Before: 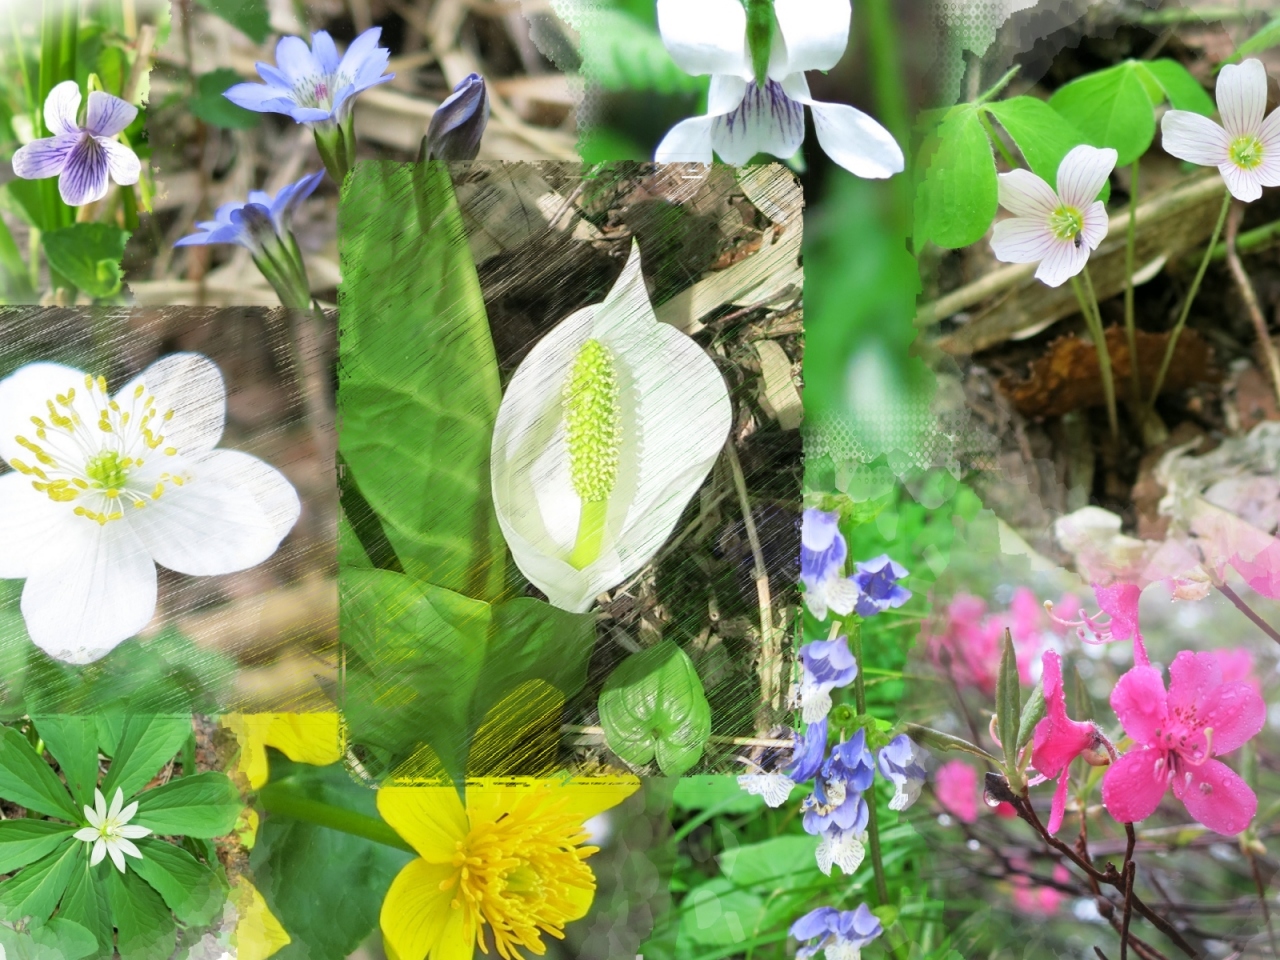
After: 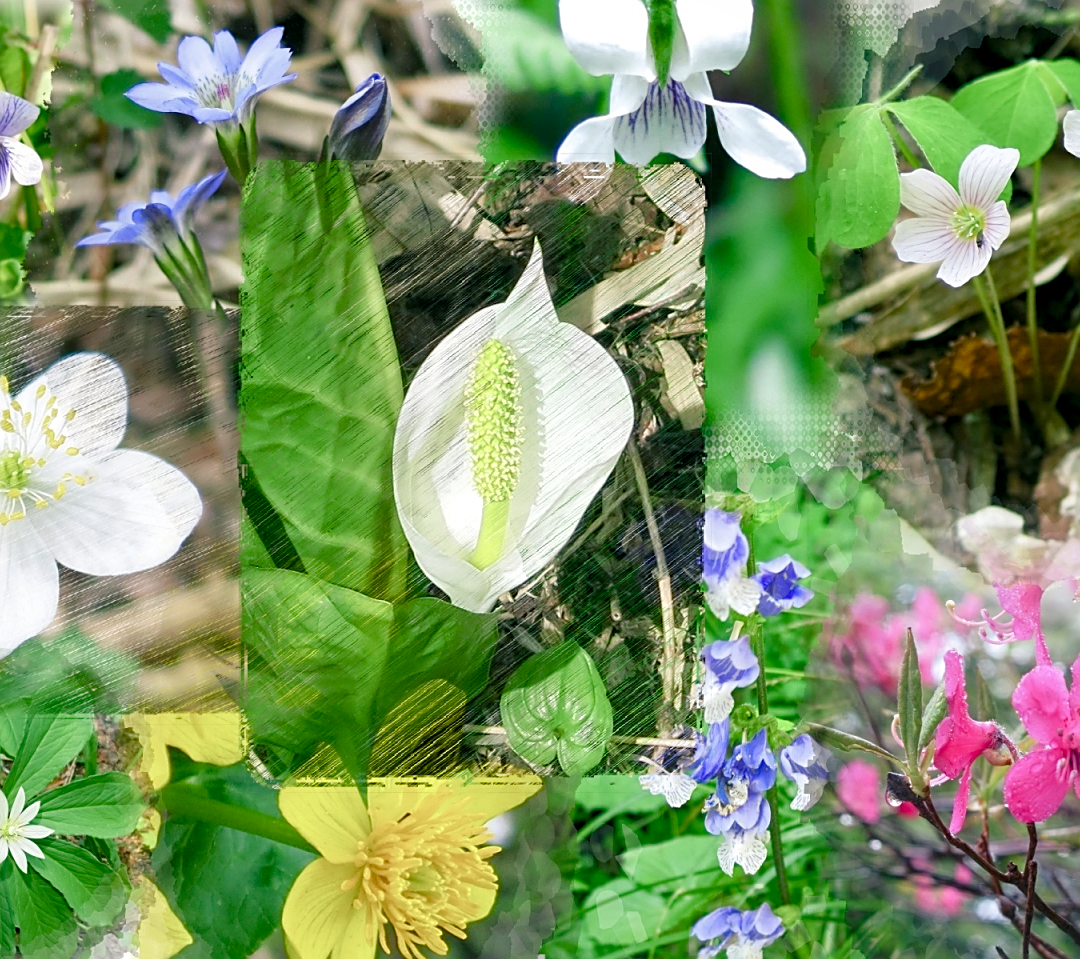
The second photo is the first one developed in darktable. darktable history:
crop: left 7.703%, right 7.848%
sharpen: on, module defaults
local contrast: highlights 107%, shadows 97%, detail 131%, midtone range 0.2
color balance rgb: shadows lift › chroma 7.259%, shadows lift › hue 243.66°, perceptual saturation grading › global saturation 20%, perceptual saturation grading › highlights -50.397%, perceptual saturation grading › shadows 30.752%, perceptual brilliance grading › global brilliance 1.278%, perceptual brilliance grading › highlights -3.574%, global vibrance 23.044%
